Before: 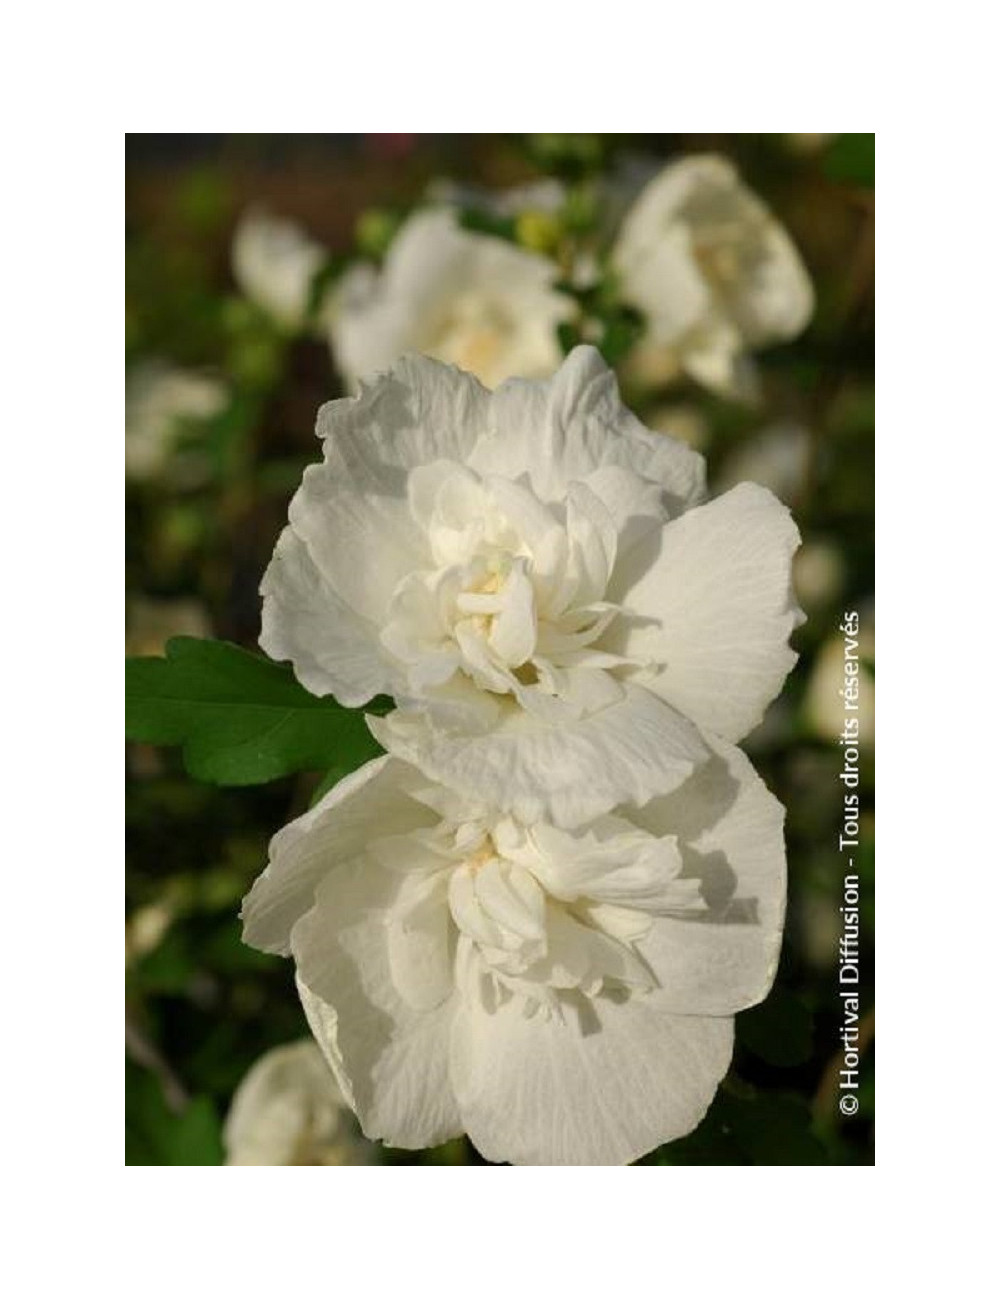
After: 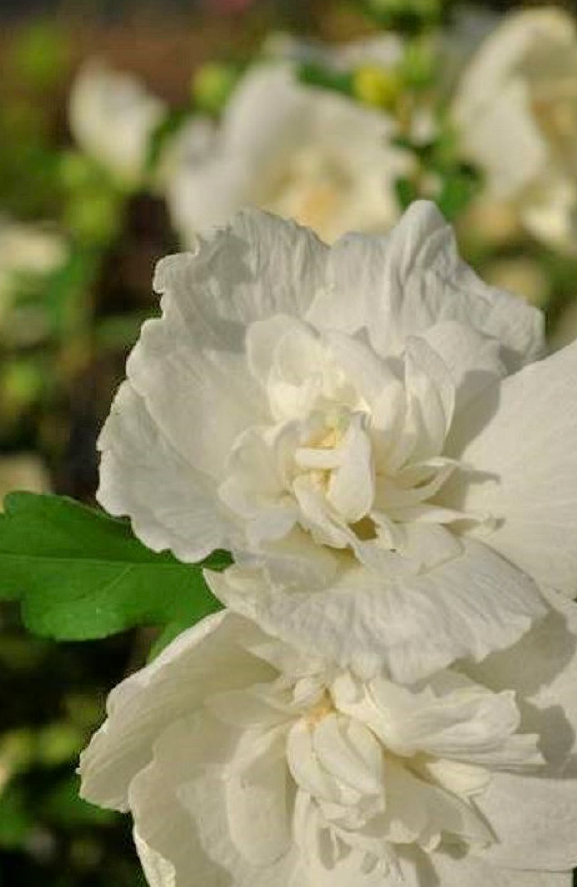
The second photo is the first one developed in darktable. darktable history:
tone equalizer: -7 EV 0.15 EV, -6 EV 0.6 EV, -5 EV 1.15 EV, -4 EV 1.33 EV, -3 EV 1.15 EV, -2 EV 0.6 EV, -1 EV 0.15 EV, mask exposure compensation -0.5 EV
crop: left 16.202%, top 11.208%, right 26.045%, bottom 20.557%
shadows and highlights: shadows -20, white point adjustment -2, highlights -35
